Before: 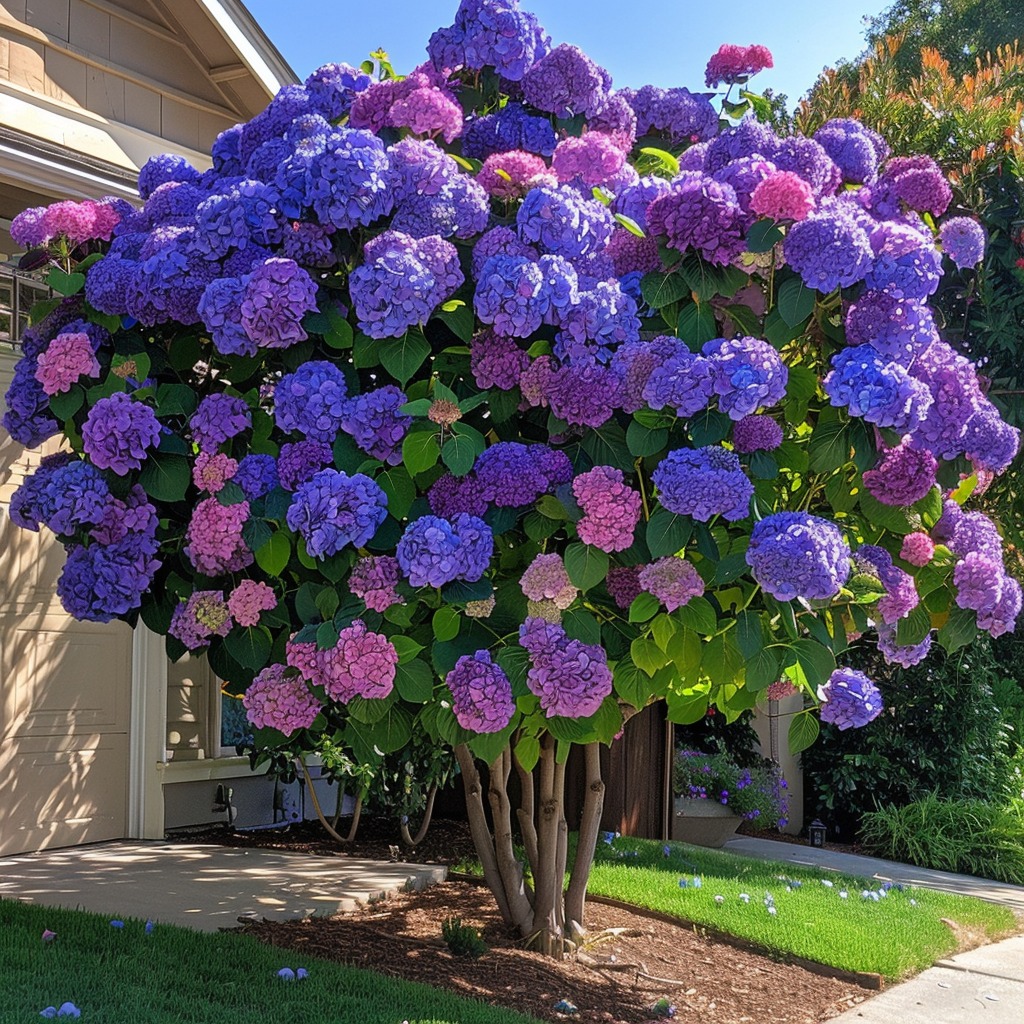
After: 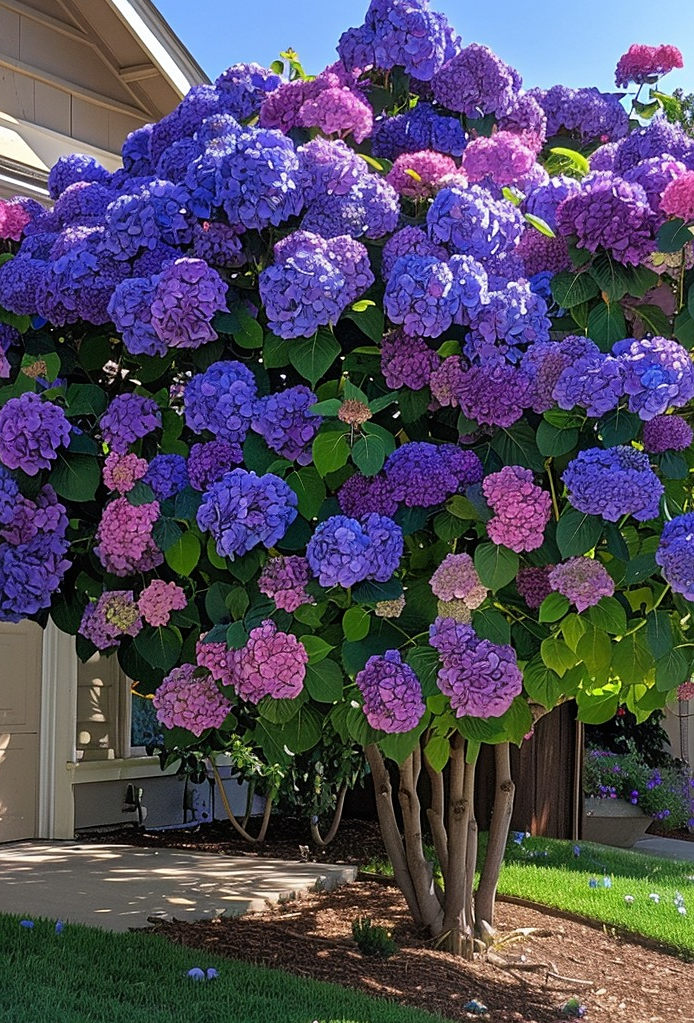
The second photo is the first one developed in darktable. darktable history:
crop and rotate: left 8.851%, right 23.297%
sharpen: amount 0.201
